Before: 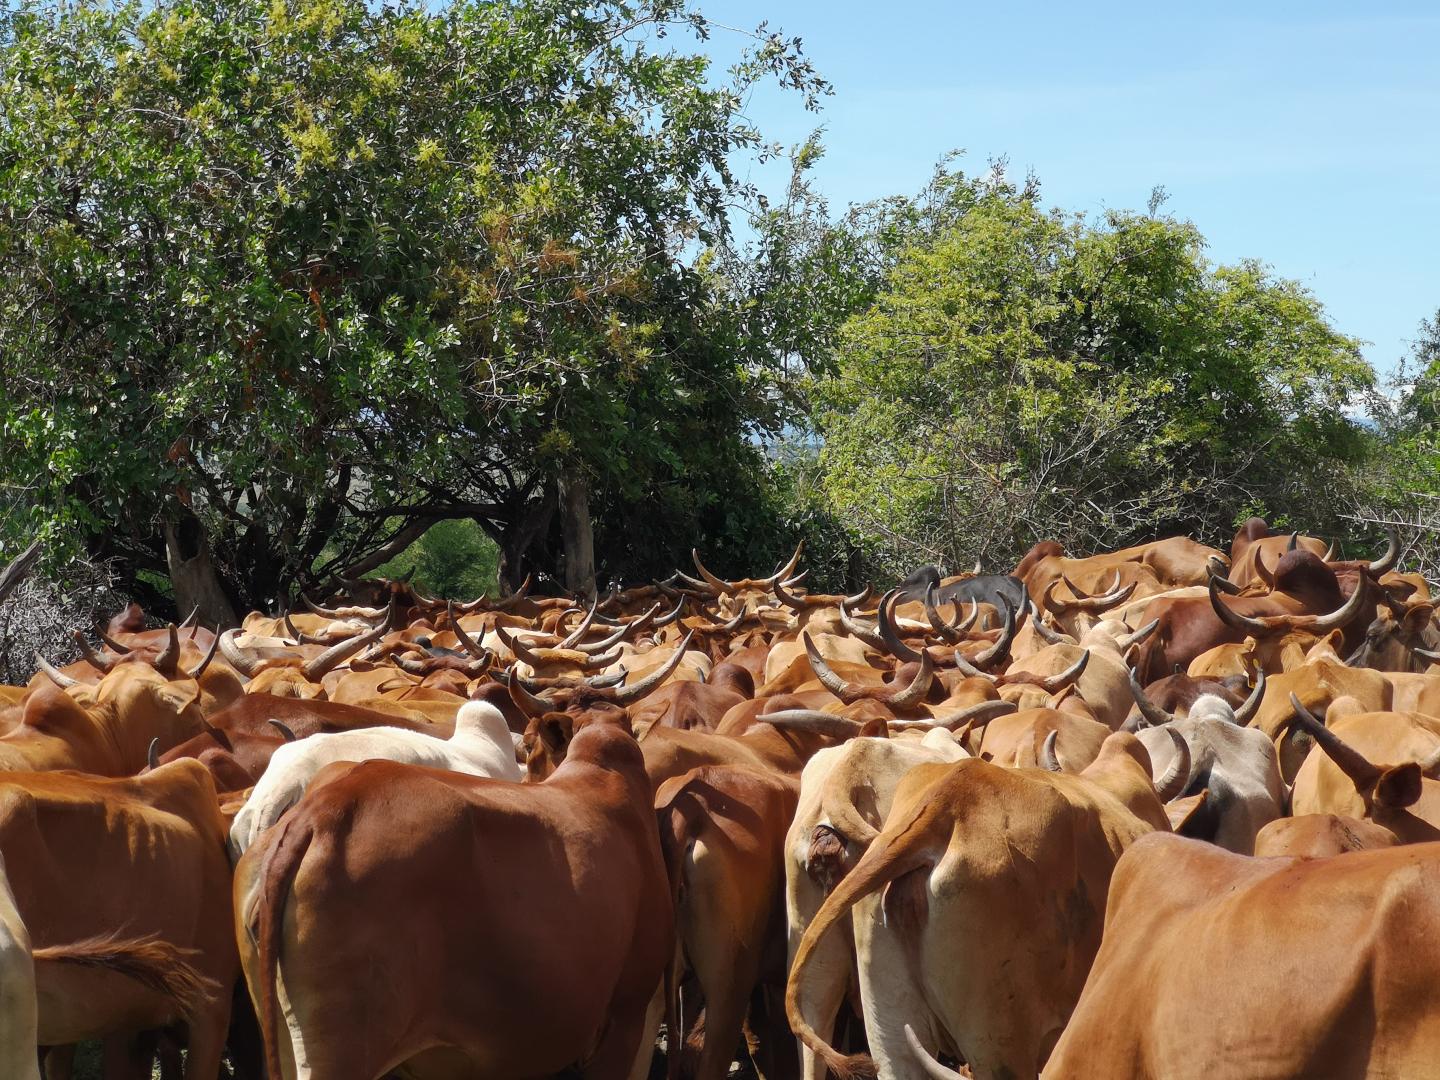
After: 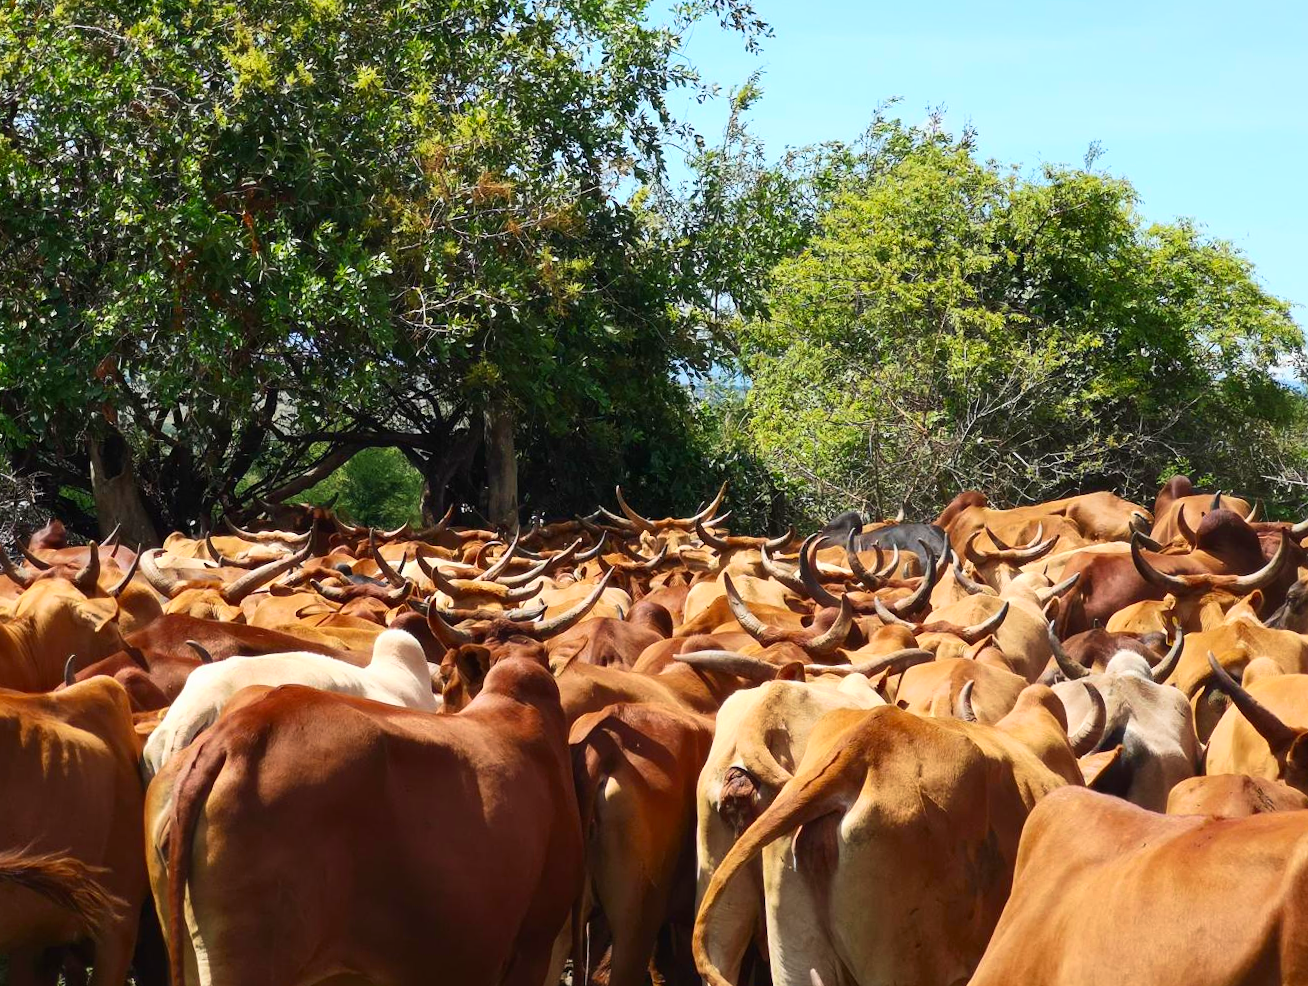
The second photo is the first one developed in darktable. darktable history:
velvia: on, module defaults
contrast brightness saturation: contrast 0.225, brightness 0.103, saturation 0.292
crop and rotate: angle -2.13°, left 3.122%, top 3.676%, right 1.586%, bottom 0.551%
